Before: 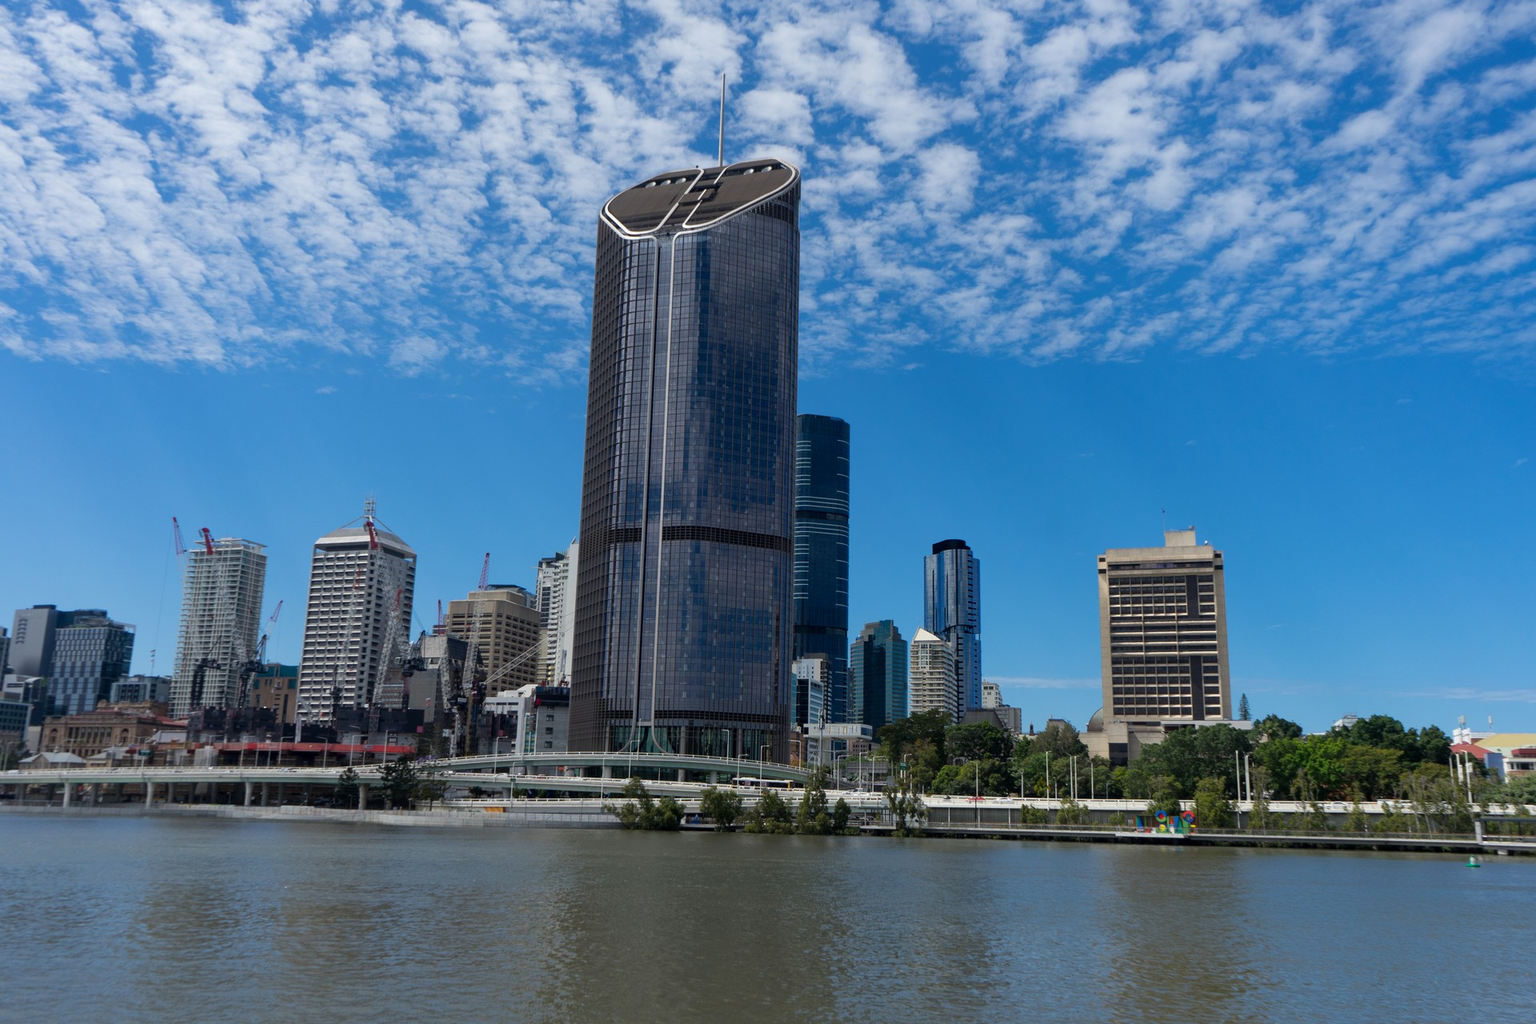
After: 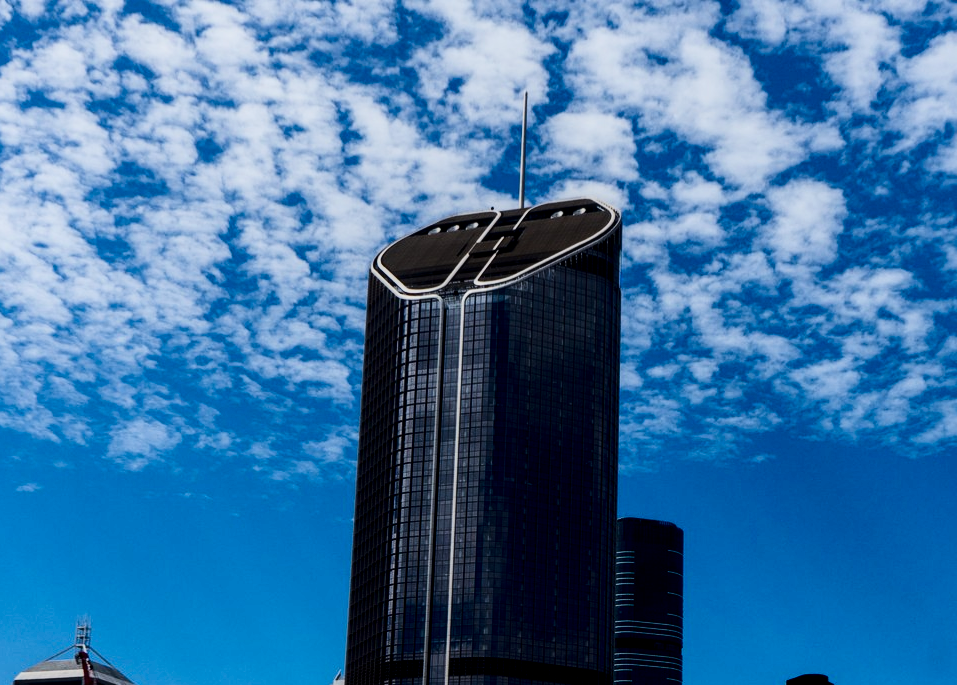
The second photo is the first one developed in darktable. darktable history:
crop: left 19.743%, right 30.399%, bottom 46.42%
local contrast: on, module defaults
contrast brightness saturation: contrast 0.224, brightness -0.194, saturation 0.242
filmic rgb: black relative exposure -5.14 EV, white relative exposure 3.52 EV, threshold 5.94 EV, hardness 3.16, contrast 1.394, highlights saturation mix -28.85%, contrast in shadows safe, enable highlight reconstruction true
